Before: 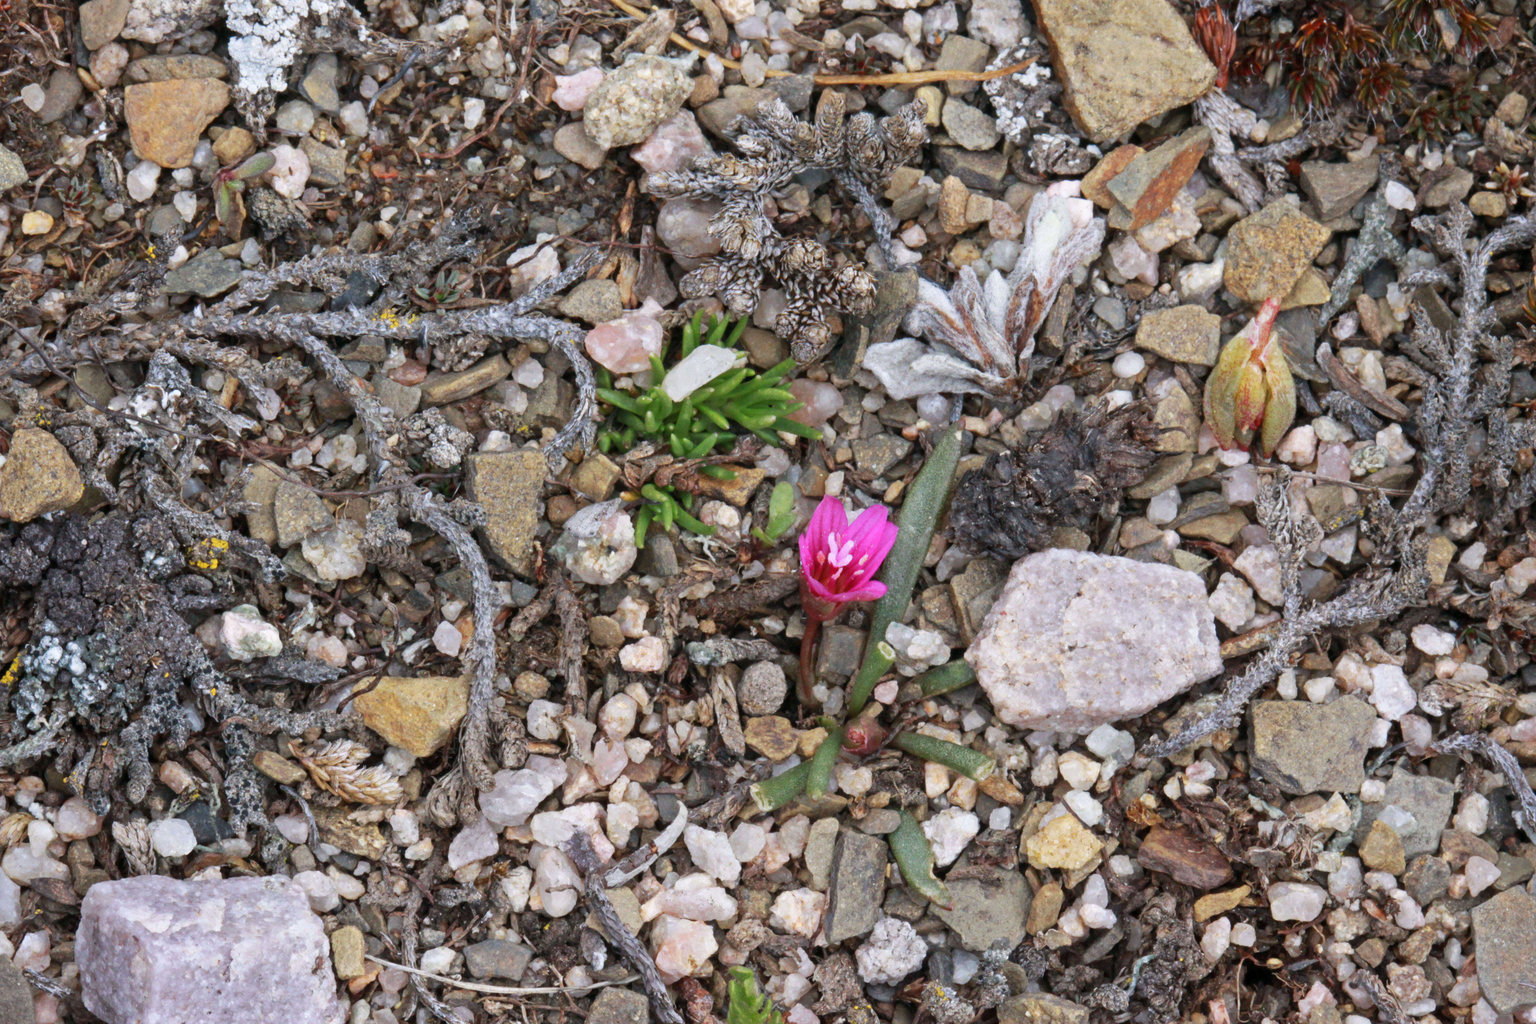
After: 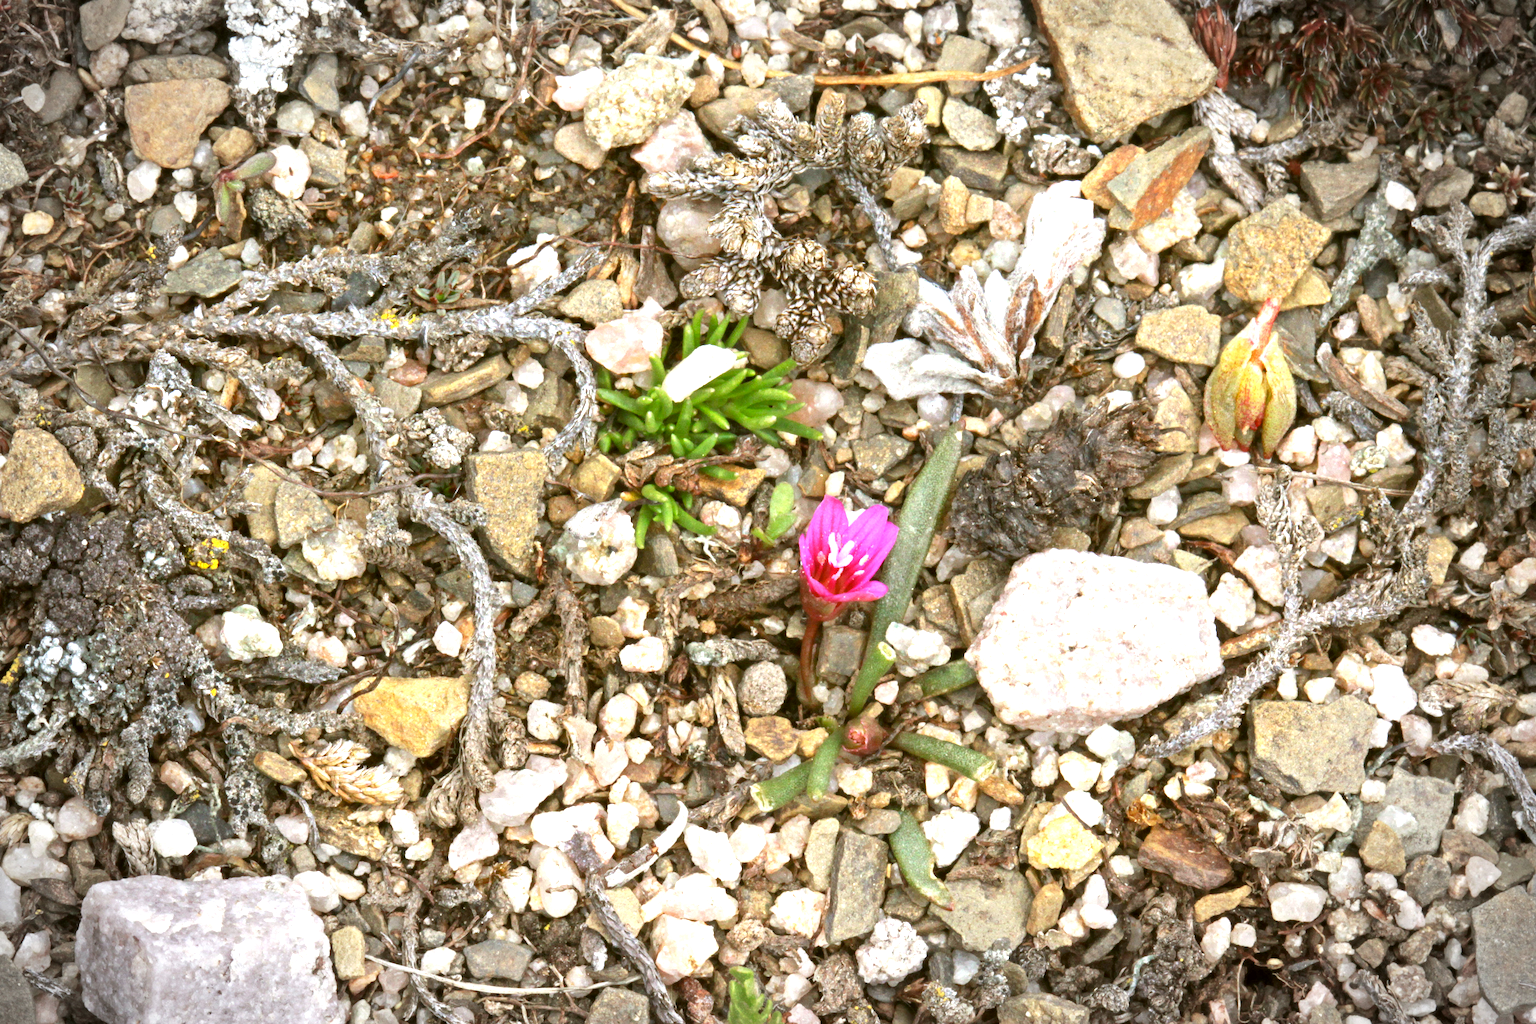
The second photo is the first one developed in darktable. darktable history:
vignetting: automatic ratio true
exposure: black level correction 0, exposure 1.107 EV, compensate highlight preservation false
color correction: highlights a* -1.25, highlights b* 10.09, shadows a* 0.901, shadows b* 19.22
